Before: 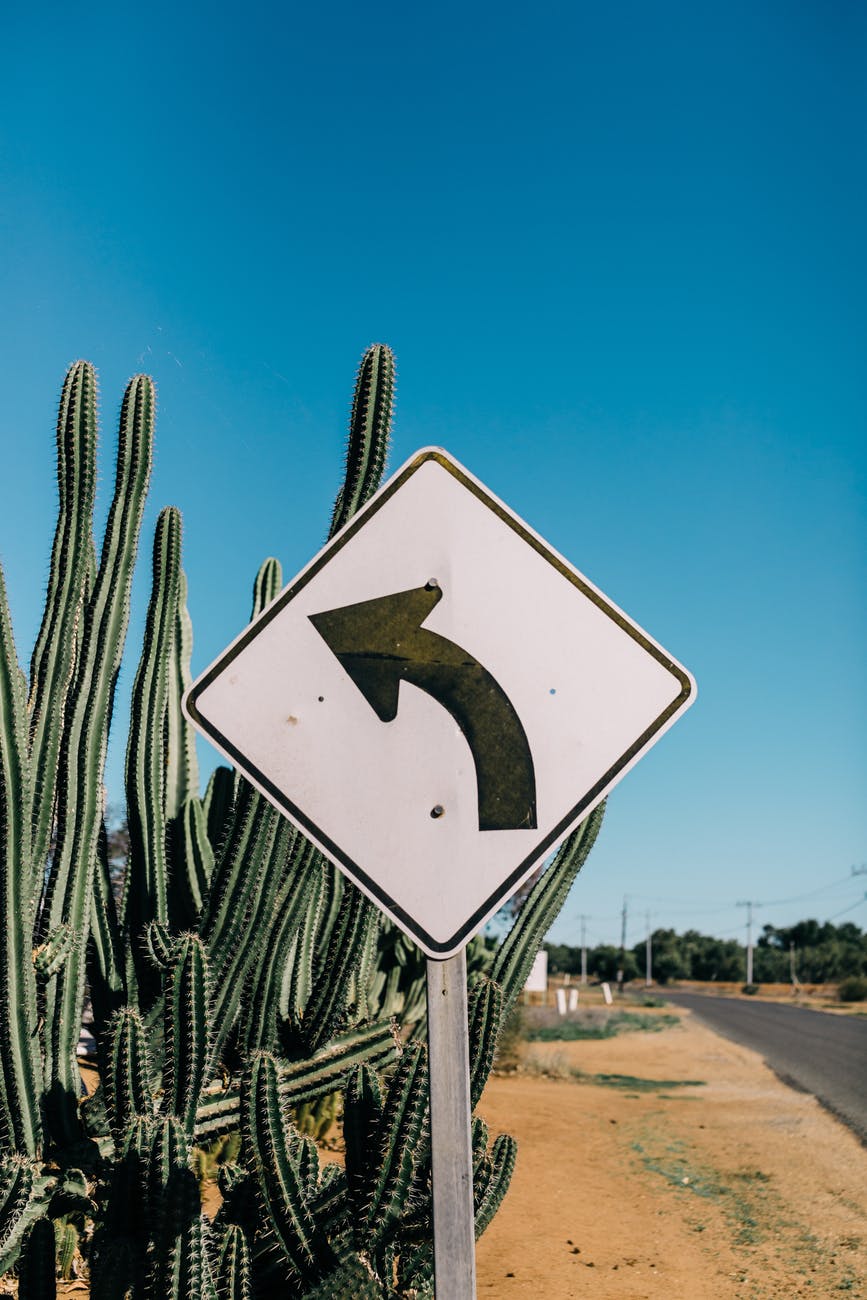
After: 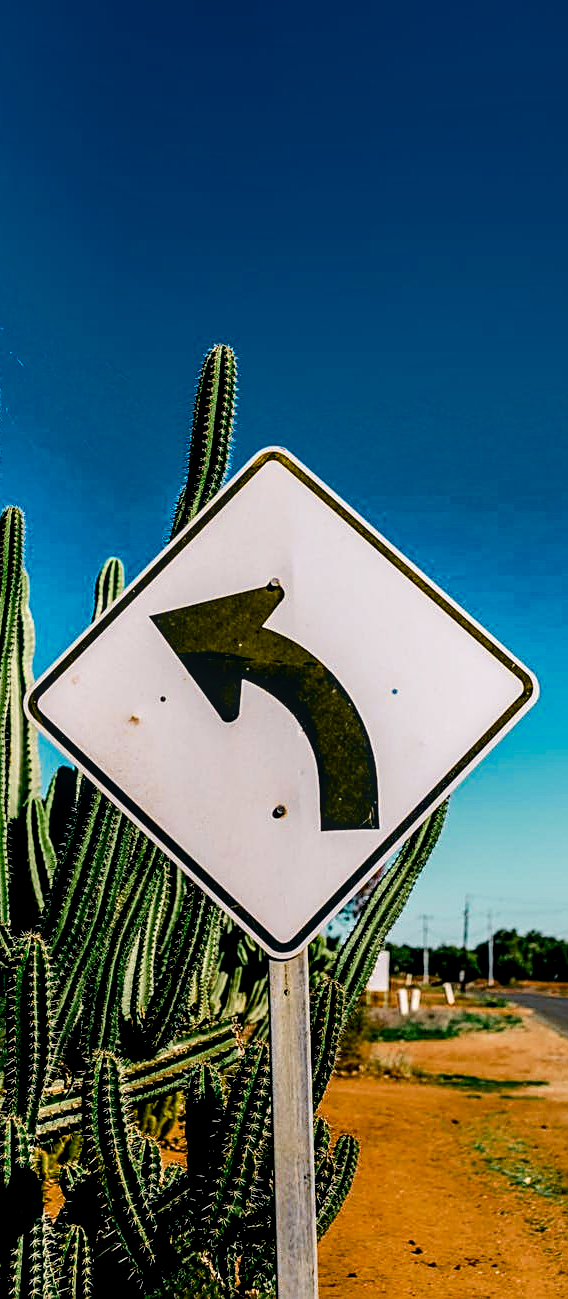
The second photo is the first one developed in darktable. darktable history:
exposure: black level correction 0.011, exposure -0.473 EV, compensate highlight preservation false
crop and rotate: left 18.247%, right 16.188%
sharpen: amount 0.561
tone curve: curves: ch0 [(0, 0) (0.035, 0.017) (0.131, 0.108) (0.279, 0.279) (0.476, 0.554) (0.617, 0.693) (0.704, 0.77) (0.801, 0.854) (0.895, 0.927) (1, 0.976)]; ch1 [(0, 0) (0.318, 0.278) (0.444, 0.427) (0.493, 0.488) (0.504, 0.497) (0.537, 0.538) (0.594, 0.616) (0.746, 0.764) (1, 1)]; ch2 [(0, 0) (0.316, 0.292) (0.381, 0.37) (0.423, 0.448) (0.476, 0.482) (0.502, 0.495) (0.529, 0.547) (0.583, 0.608) (0.639, 0.657) (0.7, 0.7) (0.861, 0.808) (1, 0.951)], color space Lab, independent channels, preserve colors none
color balance rgb: perceptual saturation grading › global saturation 40.647%, perceptual saturation grading › highlights -25.287%, perceptual saturation grading › mid-tones 34.52%, perceptual saturation grading › shadows 34.916%, perceptual brilliance grading › global brilliance 9.547%, global vibrance 16.369%, saturation formula JzAzBz (2021)
local contrast: detail 150%
